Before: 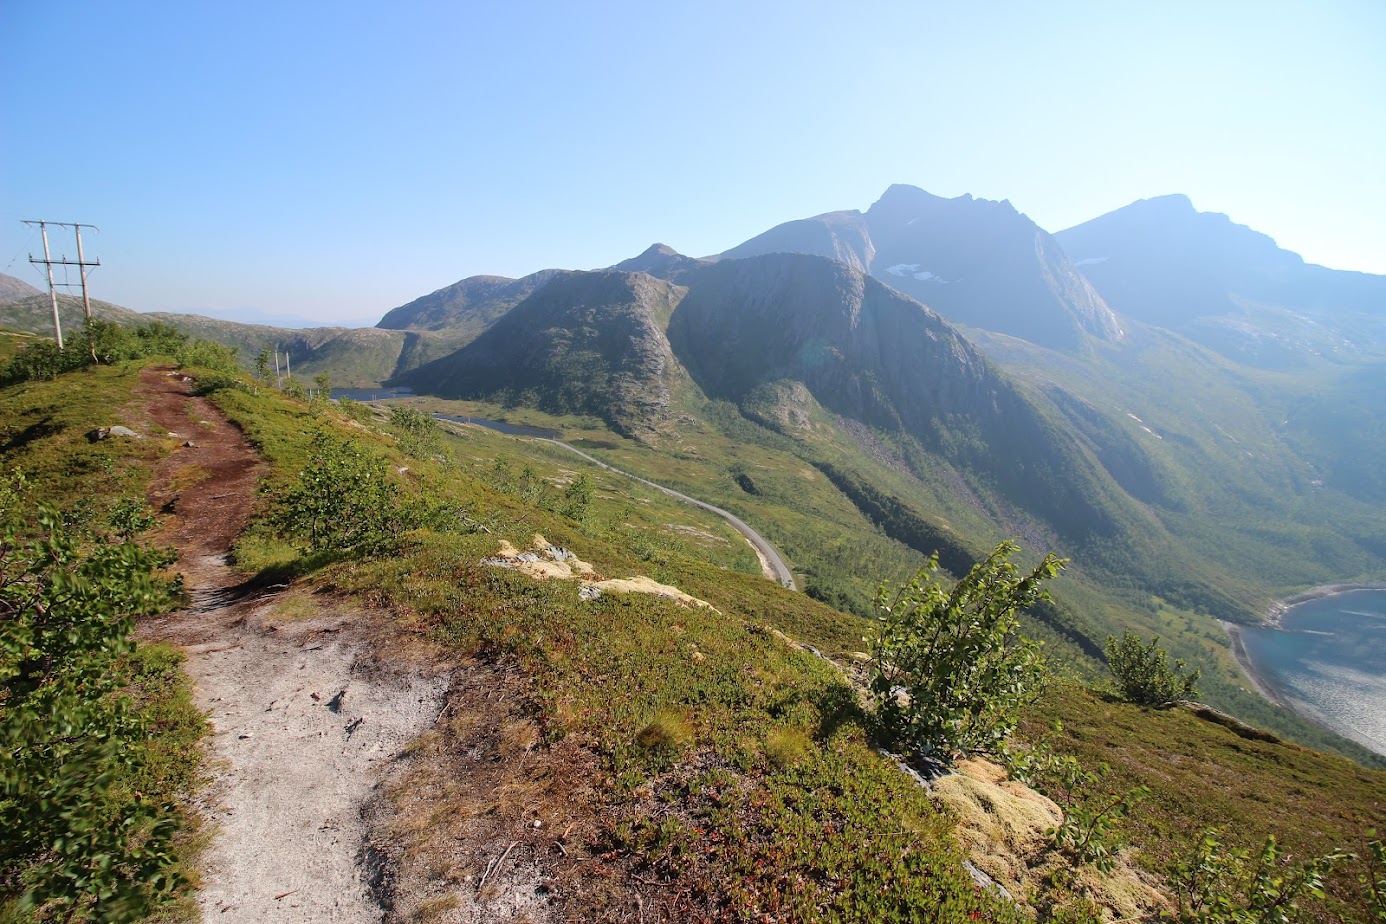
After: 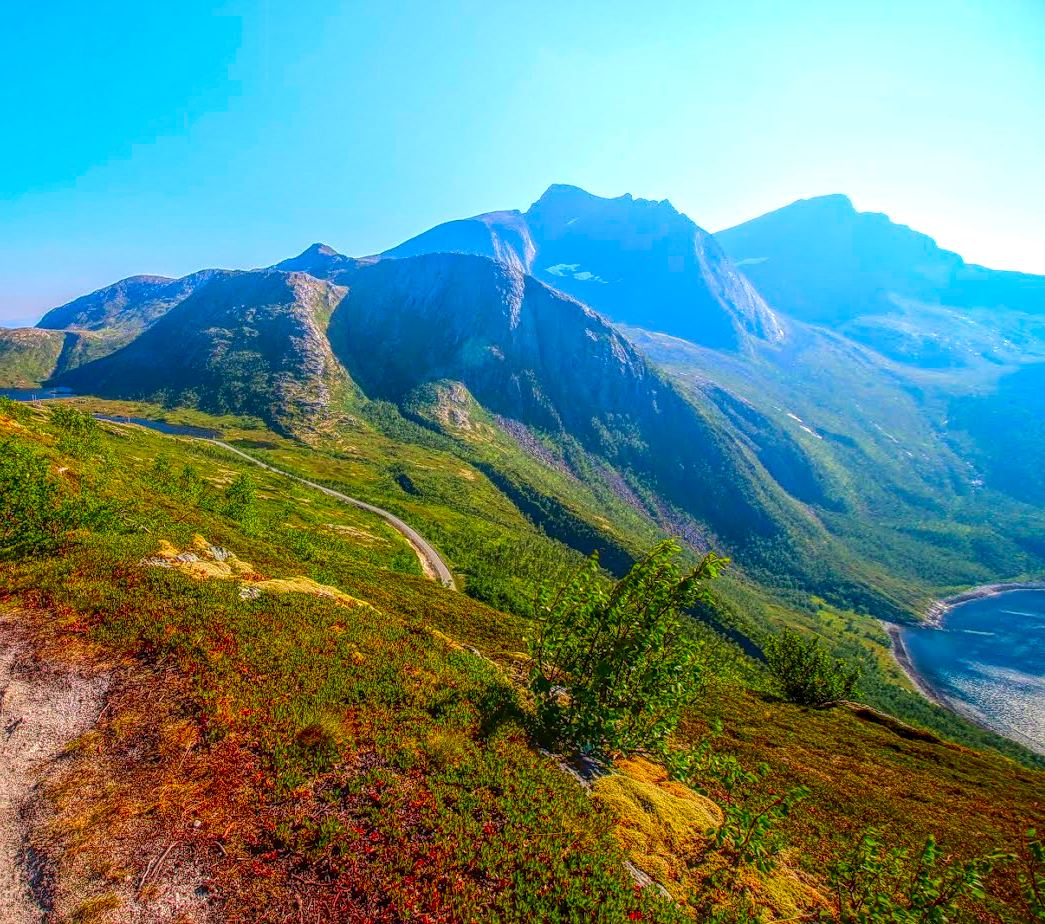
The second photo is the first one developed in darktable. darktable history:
sharpen: radius 1.821, amount 0.399, threshold 1.177
local contrast: highlights 0%, shadows 6%, detail 199%, midtone range 0.25
crop and rotate: left 24.585%
velvia: on, module defaults
exposure: black level correction 0.001, exposure 0.016 EV, compensate highlight preservation false
color correction: highlights b* -0.006, saturation 2.13
contrast brightness saturation: contrast 0.189, brightness -0.112, saturation 0.205
